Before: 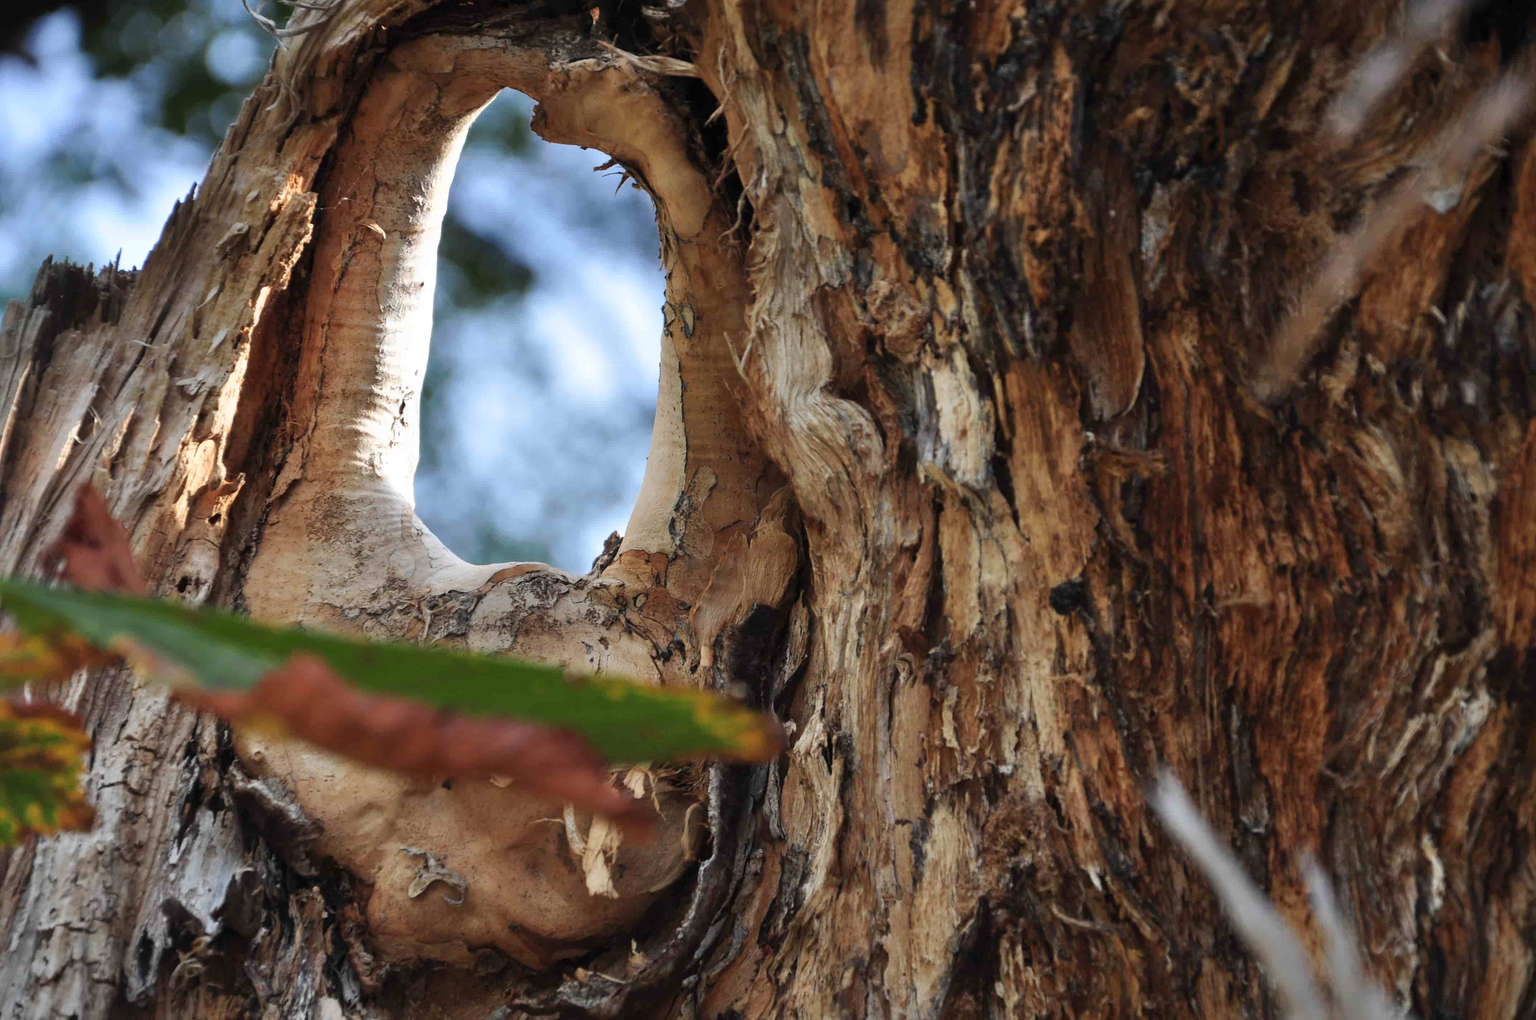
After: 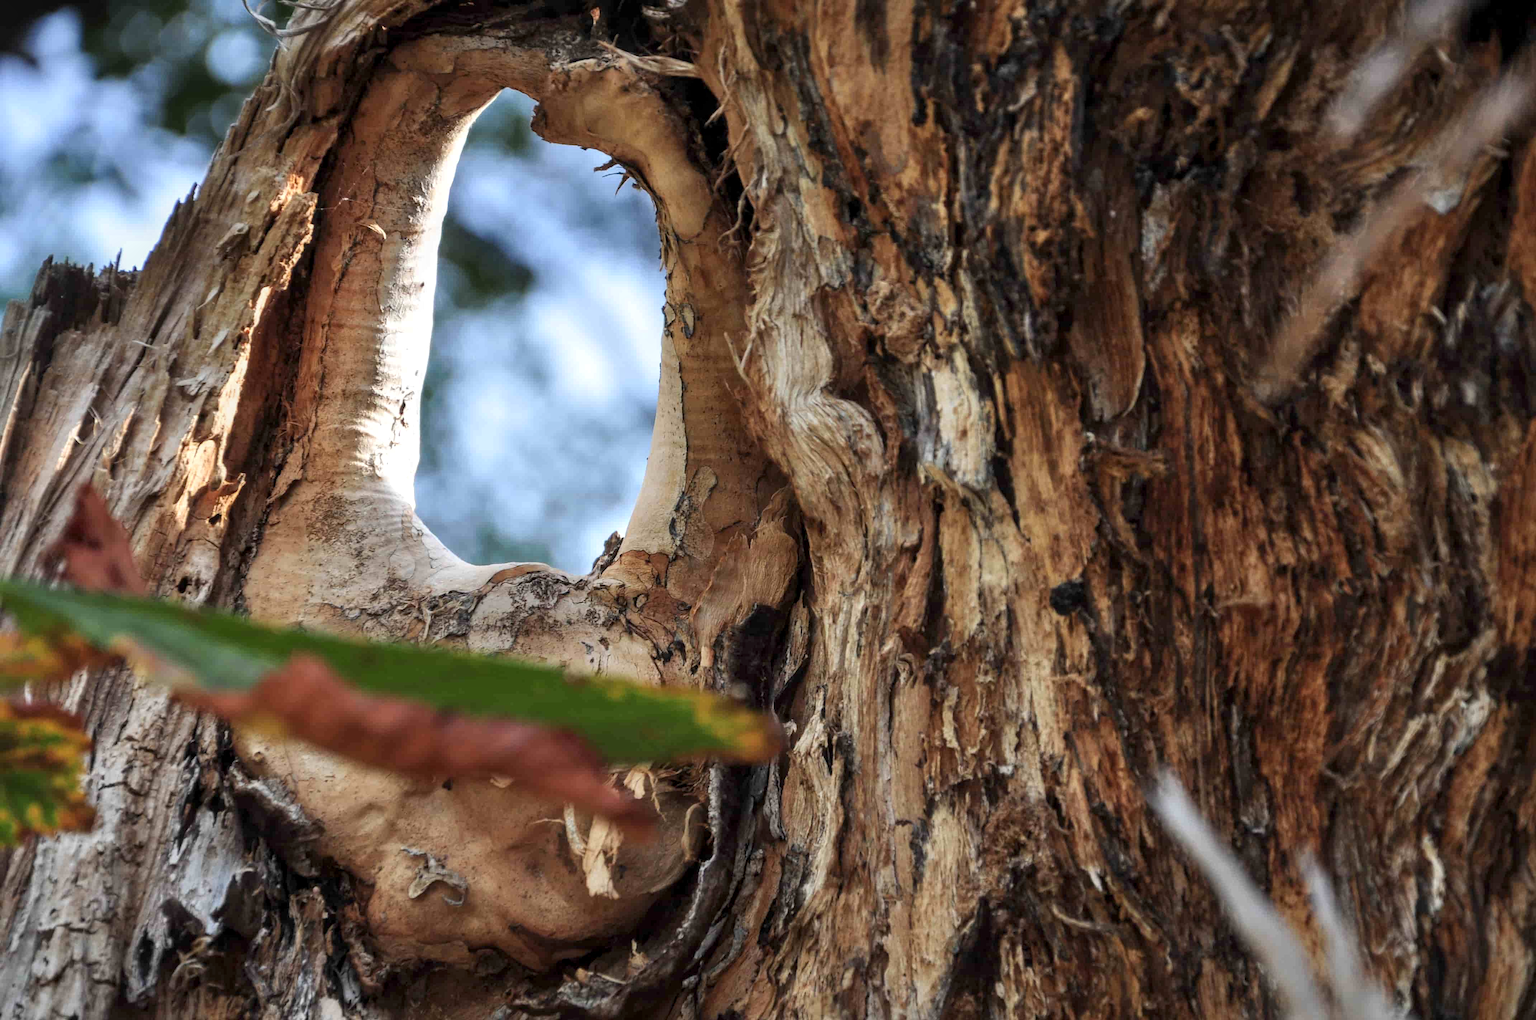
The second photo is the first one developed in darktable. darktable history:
base curve: curves: ch0 [(0, 0) (0.472, 0.508) (1, 1)]
local contrast: on, module defaults
